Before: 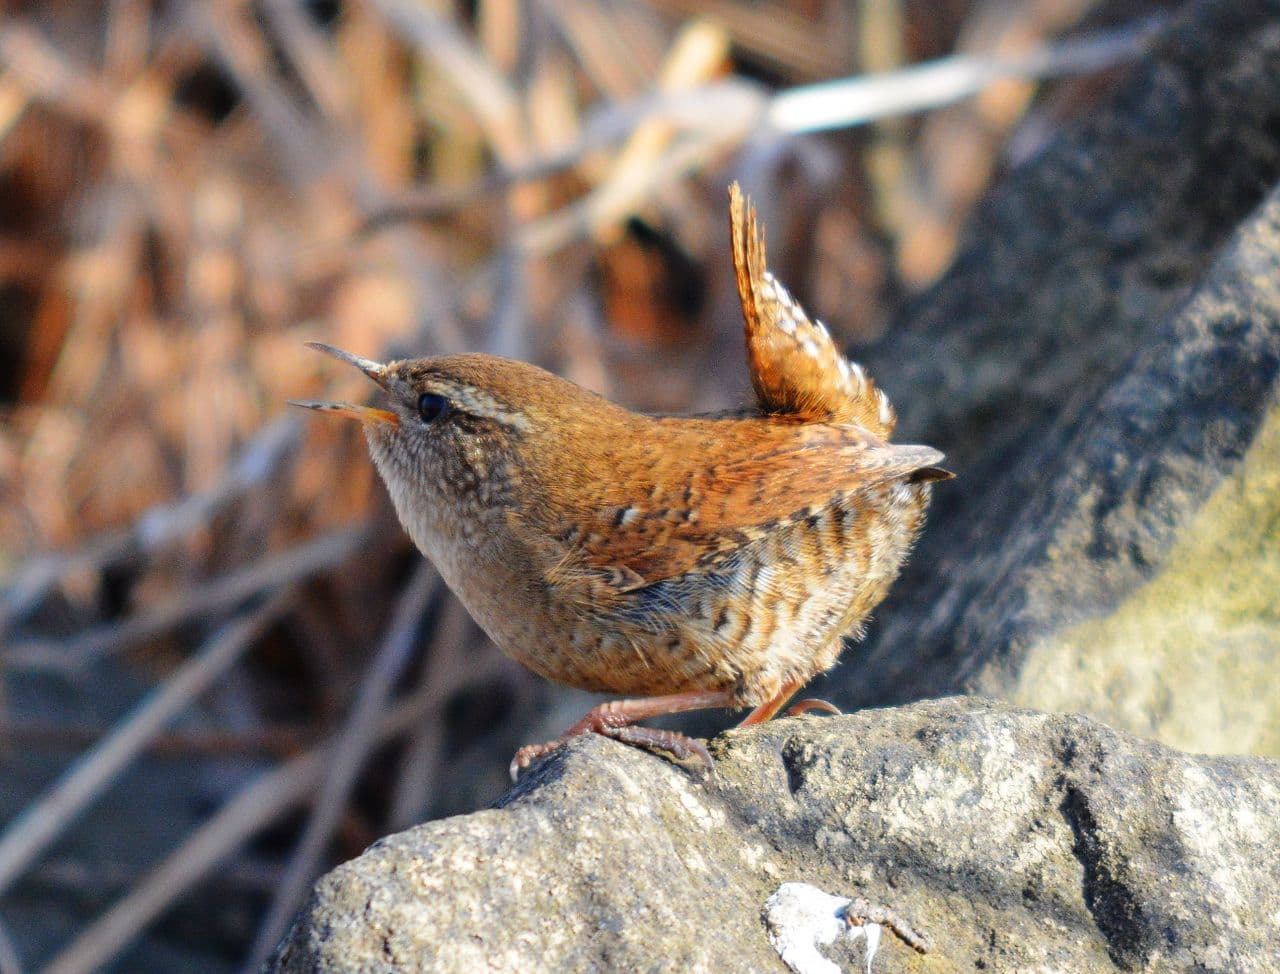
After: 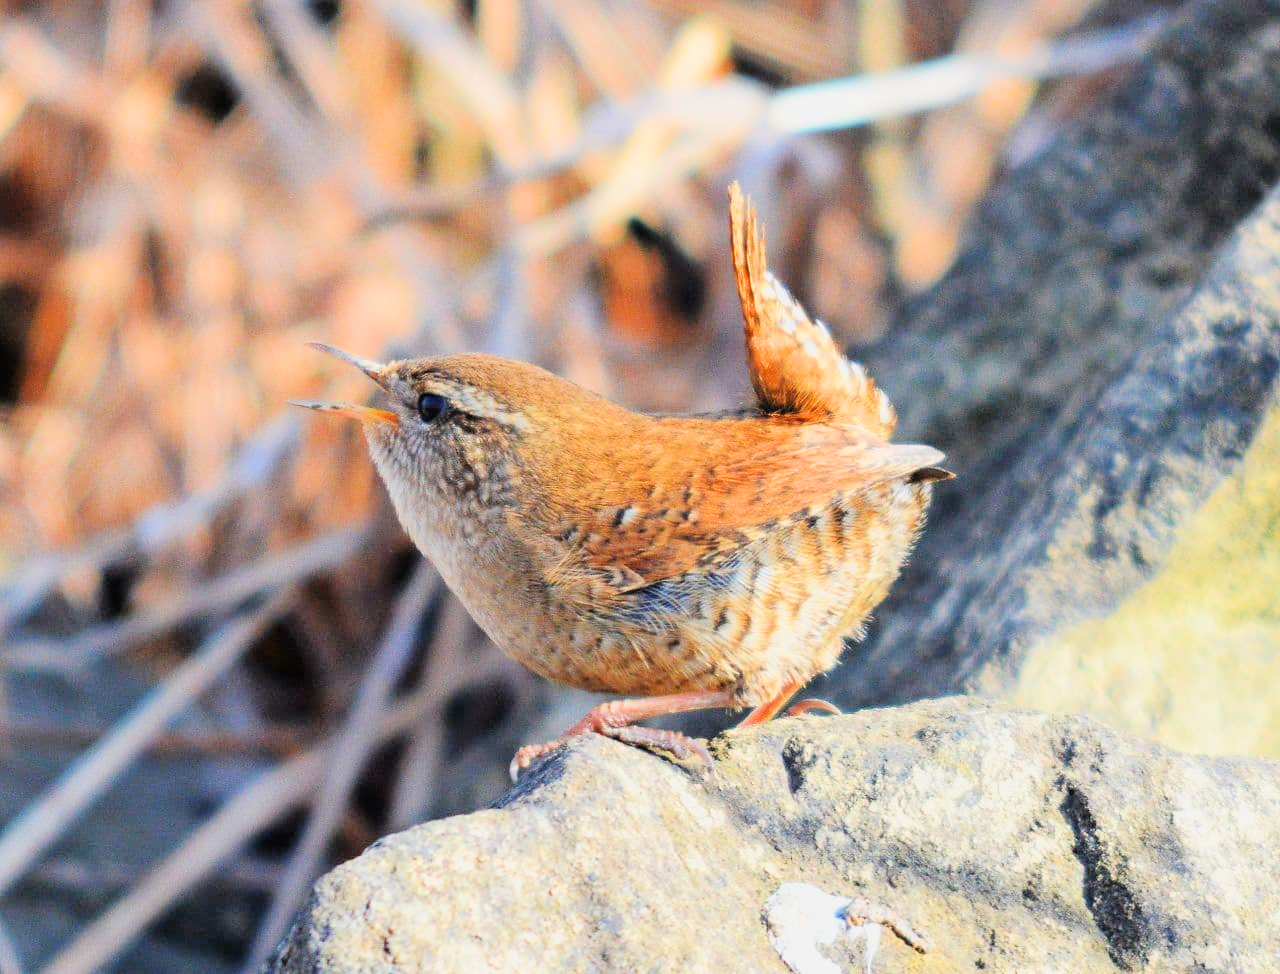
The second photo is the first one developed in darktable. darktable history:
filmic rgb: black relative exposure -7.15 EV, white relative exposure 5.36 EV, hardness 3.02, color science v6 (2022)
exposure: black level correction 0, exposure 1.45 EV, compensate exposure bias true, compensate highlight preservation false
